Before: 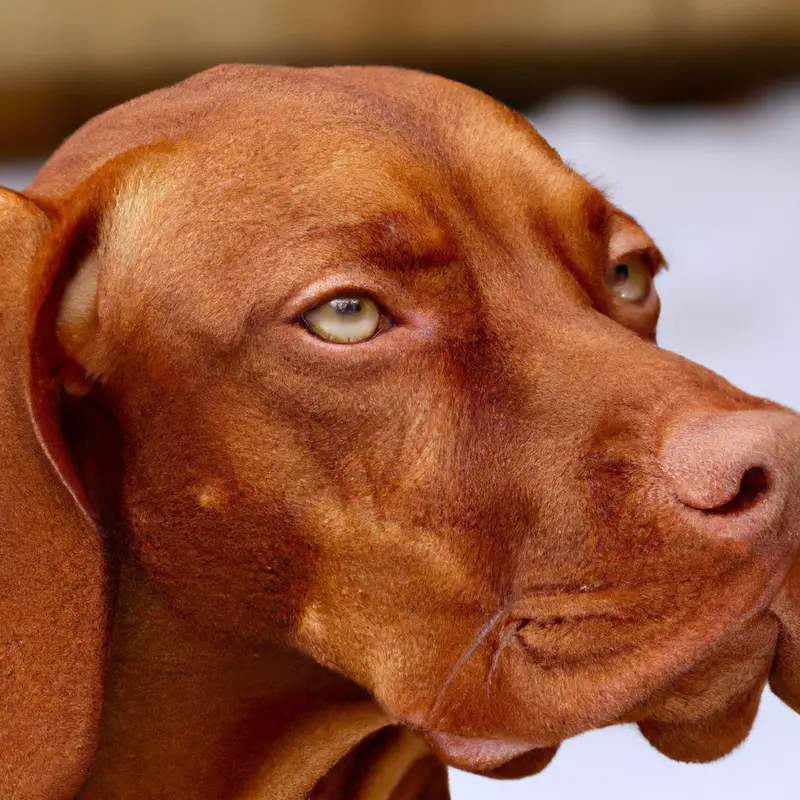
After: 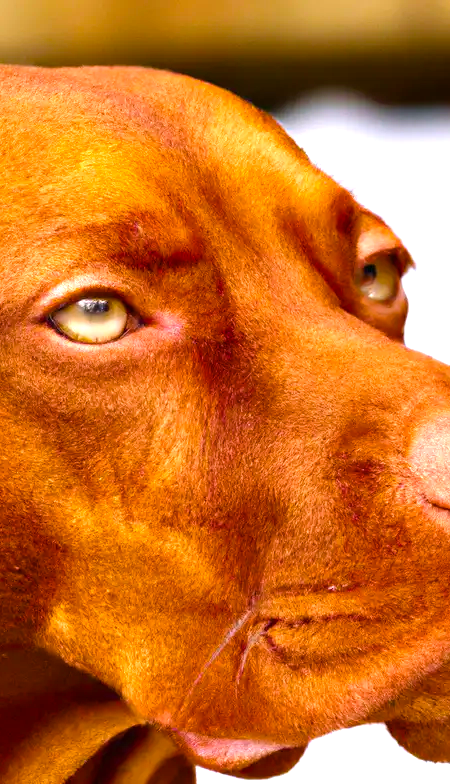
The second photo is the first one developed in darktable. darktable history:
tone equalizer: -8 EV -0.454 EV, -7 EV -0.422 EV, -6 EV -0.322 EV, -5 EV -0.248 EV, -3 EV 0.238 EV, -2 EV 0.312 EV, -1 EV 0.386 EV, +0 EV 0.439 EV, mask exposure compensation -0.506 EV
crop: left 31.563%, top 0.016%, right 11.765%
exposure: black level correction 0, exposure 0.693 EV, compensate exposure bias true, compensate highlight preservation false
color balance rgb: shadows lift › chroma 0.967%, shadows lift › hue 111.19°, power › chroma 0.476%, power › hue 215.37°, linear chroma grading › global chroma 0.282%, perceptual saturation grading › global saturation 31.203%, global vibrance 20%
